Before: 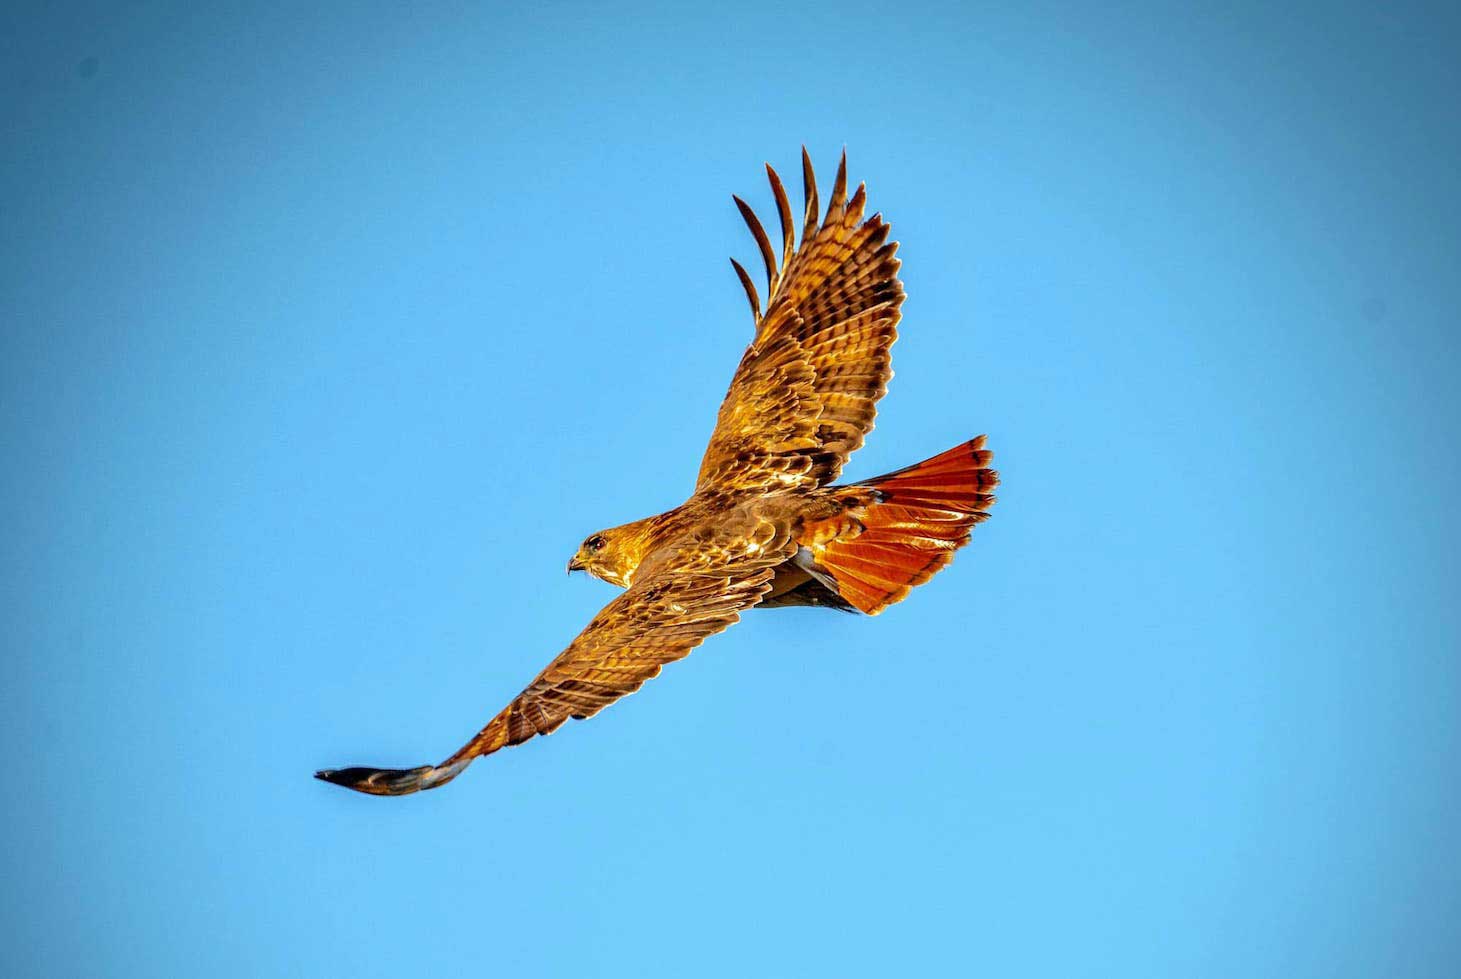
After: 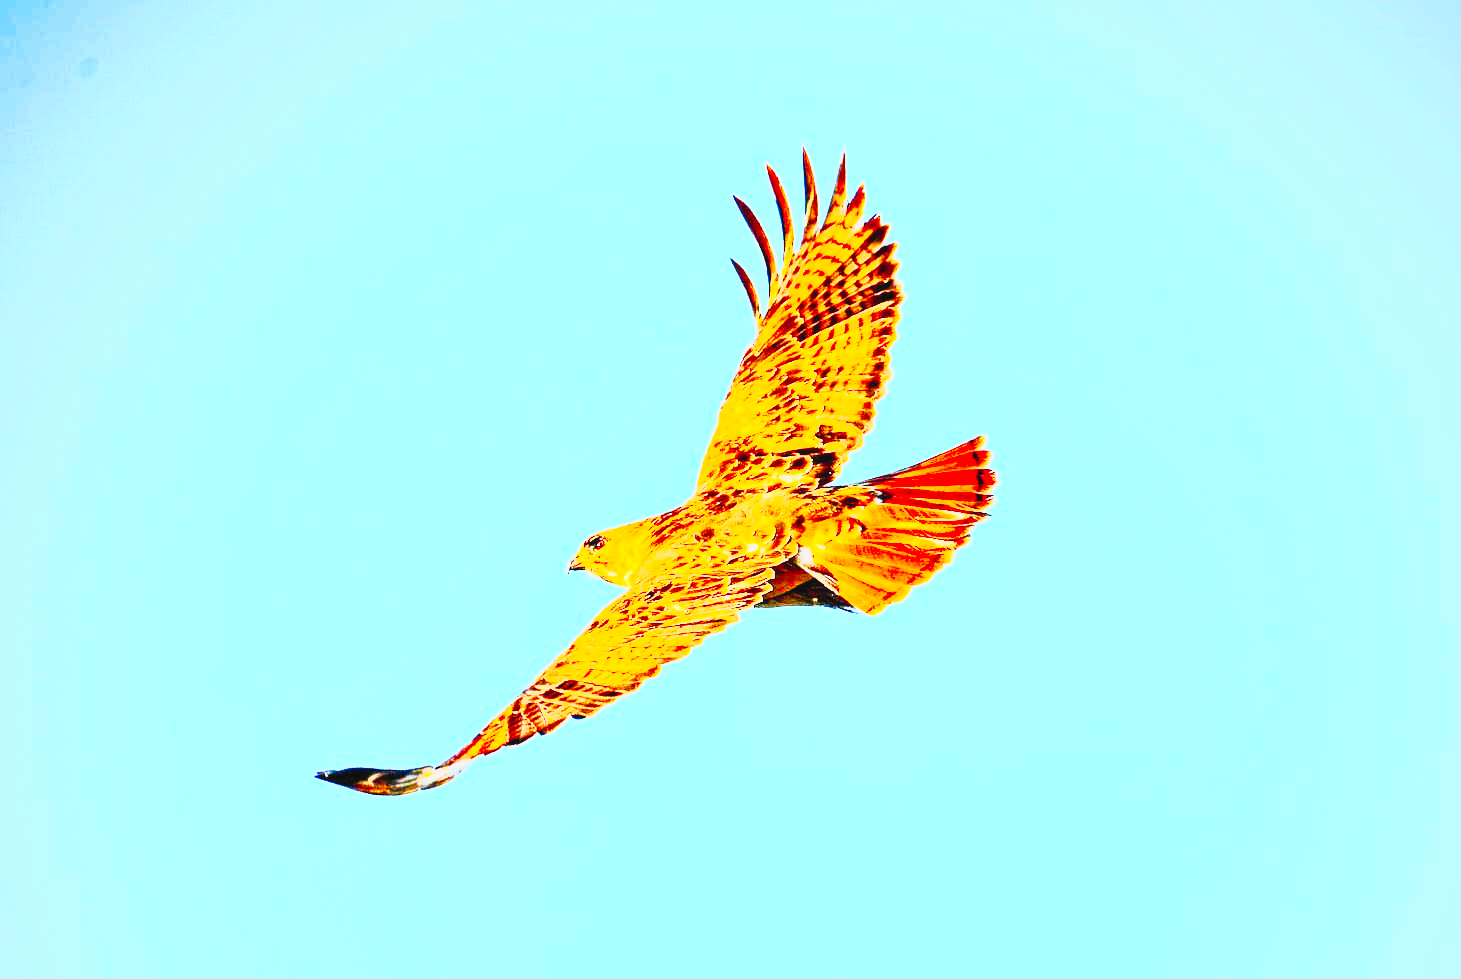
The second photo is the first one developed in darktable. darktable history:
exposure: compensate highlight preservation false
contrast brightness saturation: contrast 0.984, brightness 0.996, saturation 0.989
tone curve: curves: ch0 [(0, 0.023) (0.113, 0.081) (0.204, 0.197) (0.498, 0.608) (0.709, 0.819) (0.984, 0.961)]; ch1 [(0, 0) (0.172, 0.123) (0.317, 0.272) (0.414, 0.382) (0.476, 0.479) (0.505, 0.501) (0.528, 0.54) (0.618, 0.647) (0.709, 0.764) (1, 1)]; ch2 [(0, 0) (0.411, 0.424) (0.492, 0.502) (0.521, 0.521) (0.55, 0.576) (0.686, 0.638) (1, 1)], preserve colors none
tone equalizer: -8 EV -0.764 EV, -7 EV -0.721 EV, -6 EV -0.61 EV, -5 EV -0.37 EV, -3 EV 0.371 EV, -2 EV 0.6 EV, -1 EV 0.679 EV, +0 EV 0.765 EV
